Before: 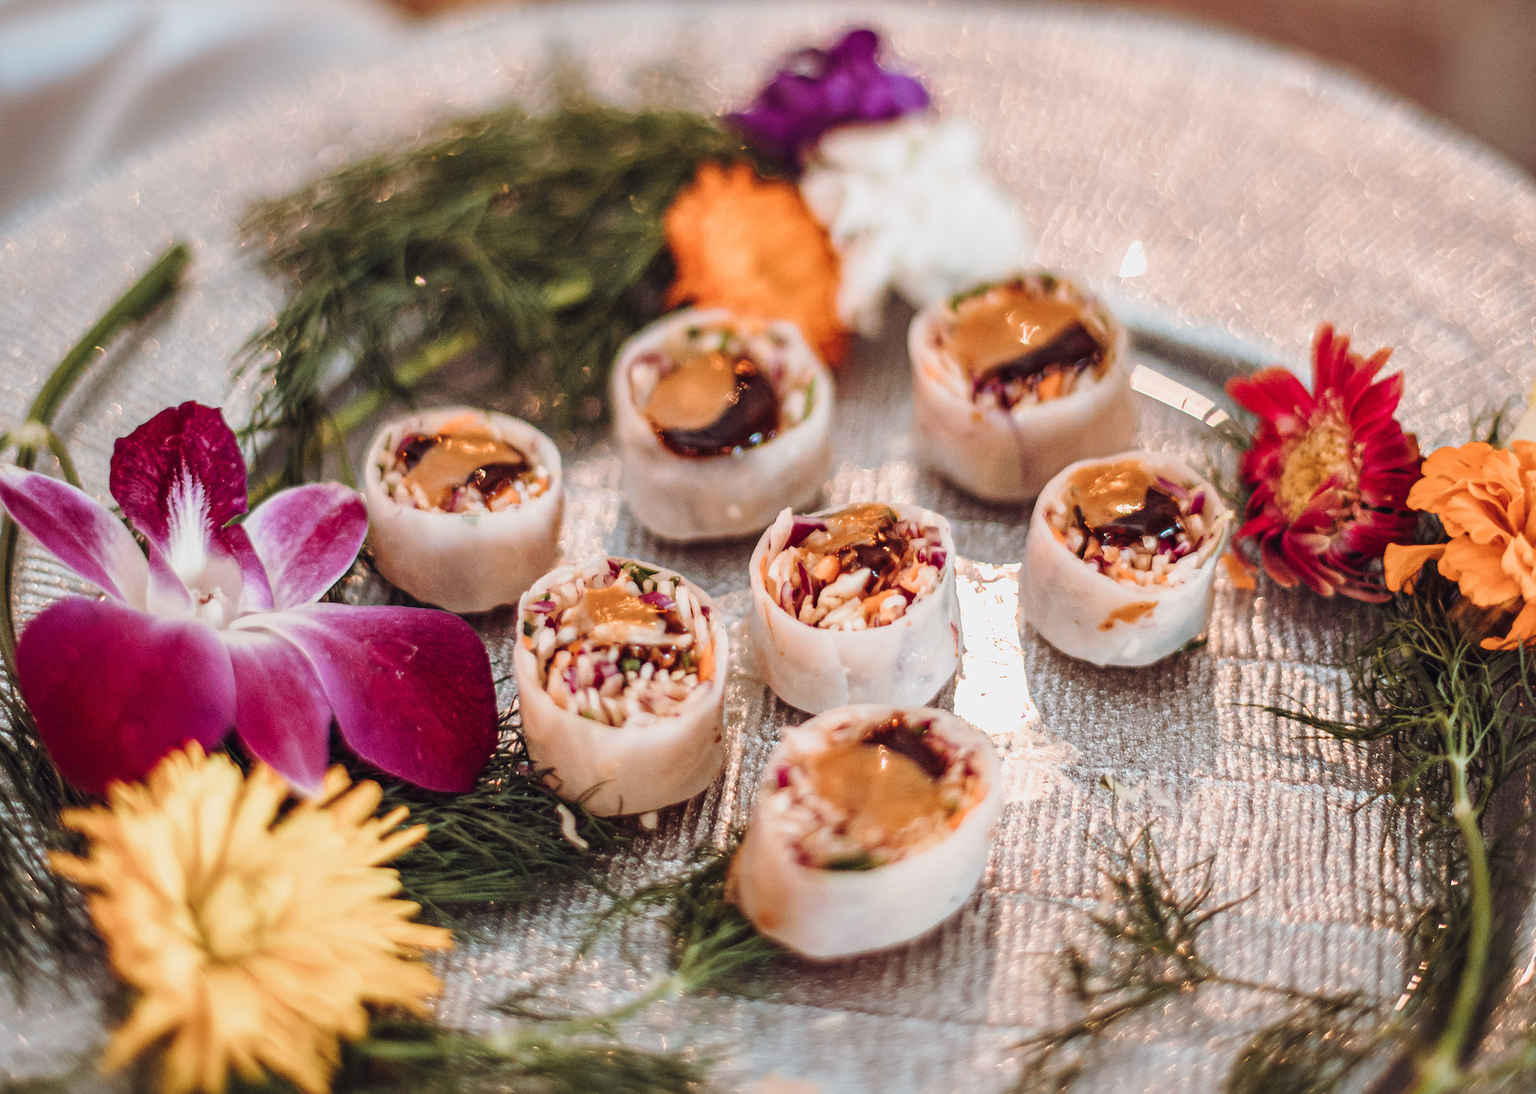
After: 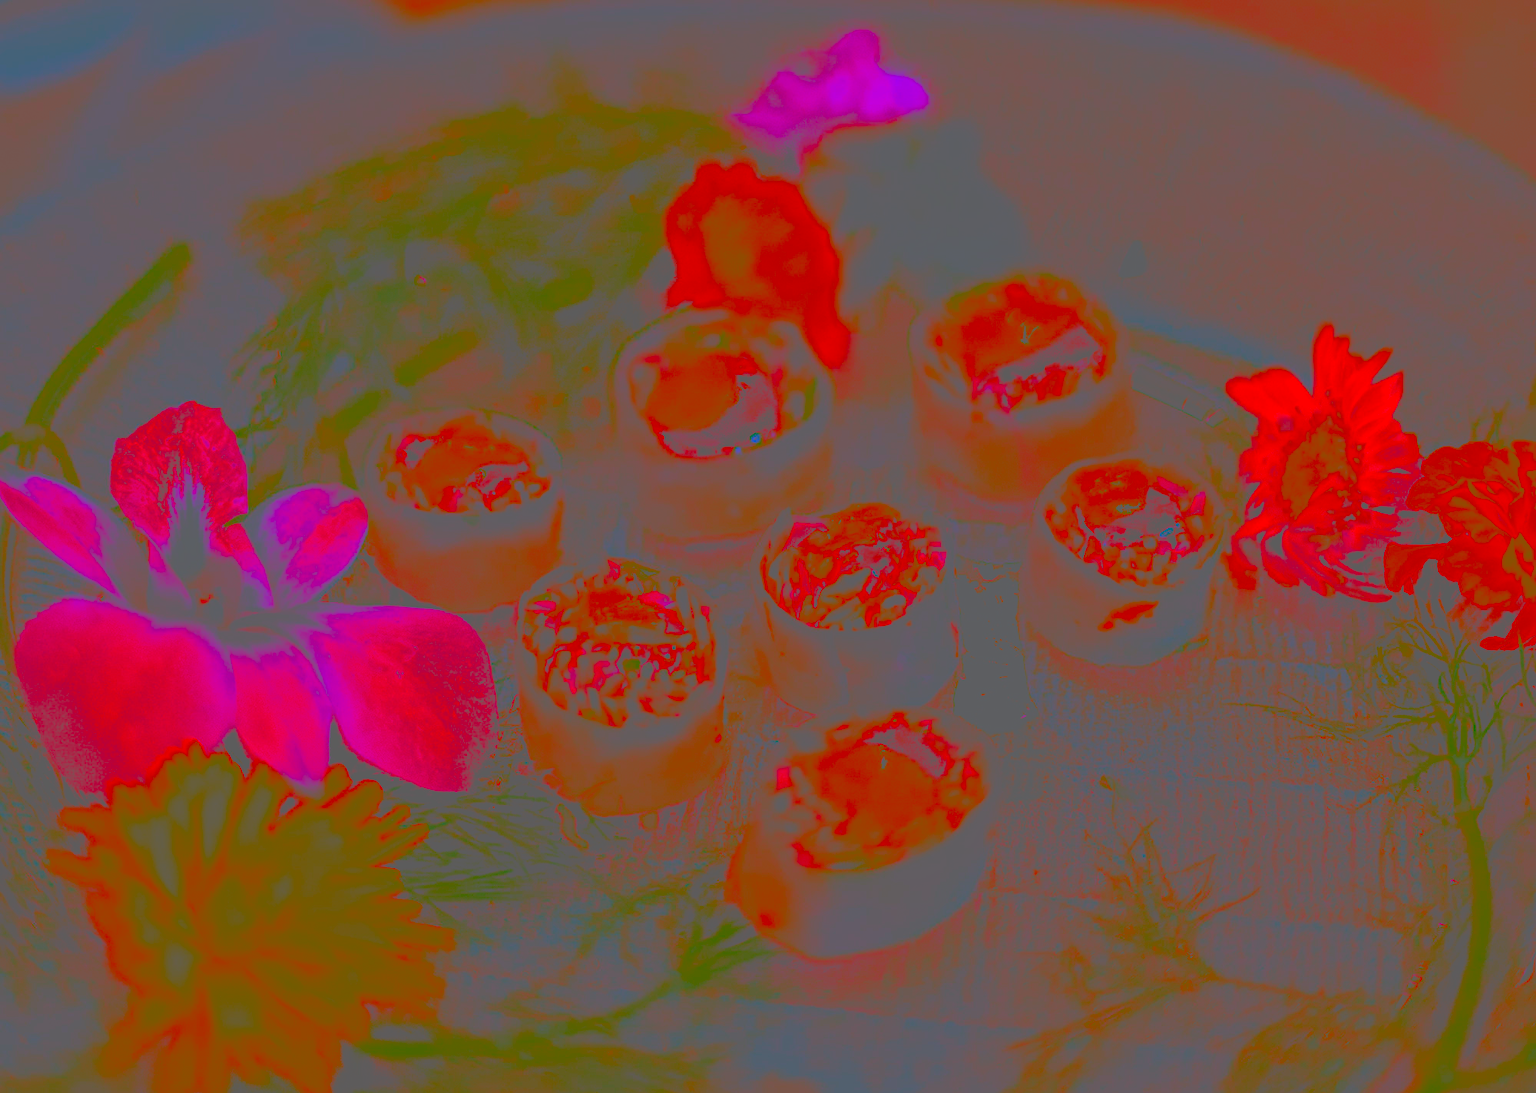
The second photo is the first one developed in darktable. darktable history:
white balance: red 0.98, blue 1.034
contrast brightness saturation: contrast -0.99, brightness -0.17, saturation 0.75
filmic rgb: black relative exposure -8.7 EV, white relative exposure 2.7 EV, threshold 3 EV, target black luminance 0%, hardness 6.25, latitude 75%, contrast 1.325, highlights saturation mix -5%, preserve chrominance no, color science v5 (2021), iterations of high-quality reconstruction 0, enable highlight reconstruction true
